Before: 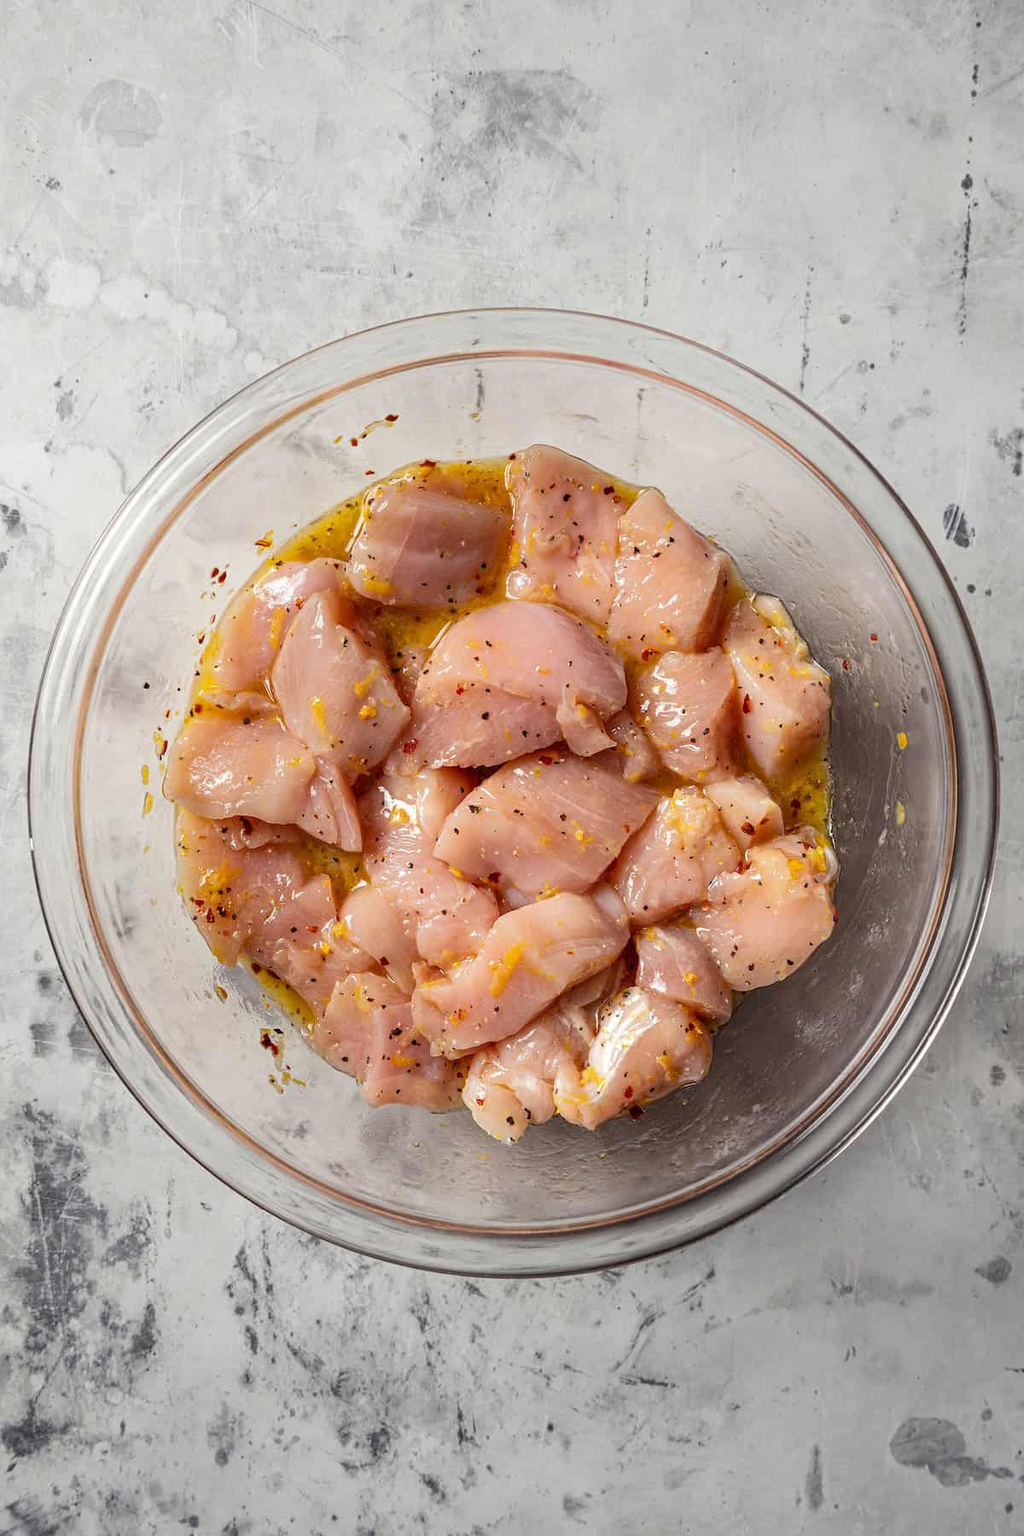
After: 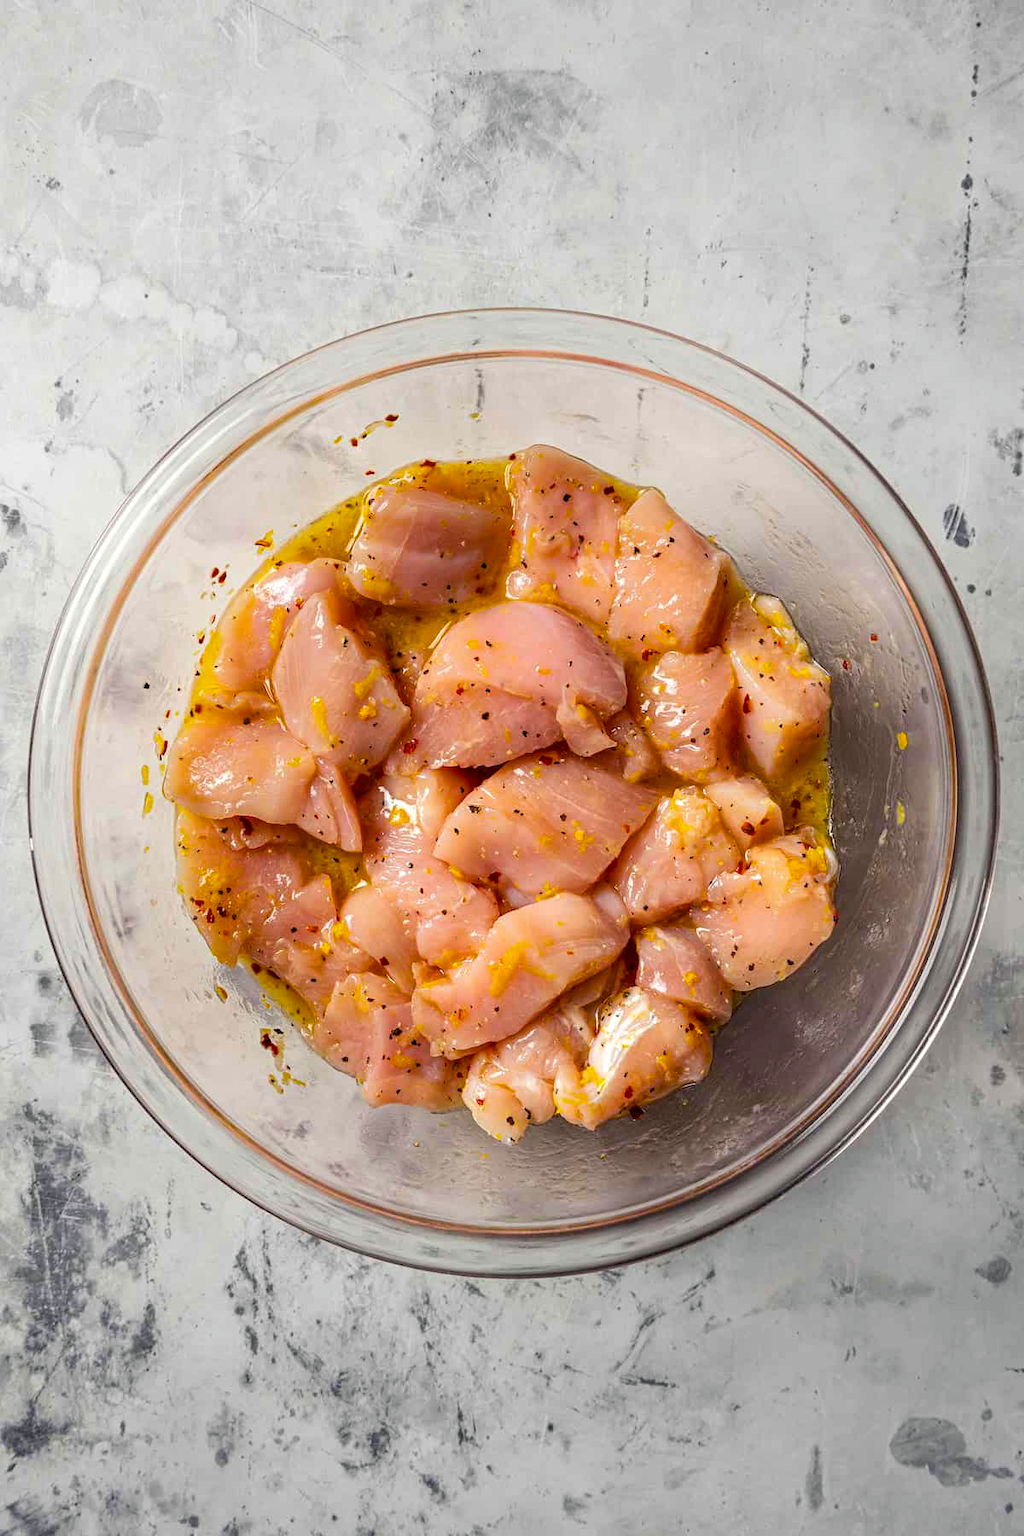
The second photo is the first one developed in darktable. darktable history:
color balance rgb: shadows lift › chroma 1.04%, shadows lift › hue 241.6°, perceptual saturation grading › global saturation 30.027%, global vibrance 20%
levels: levels [0, 0.492, 0.984]
